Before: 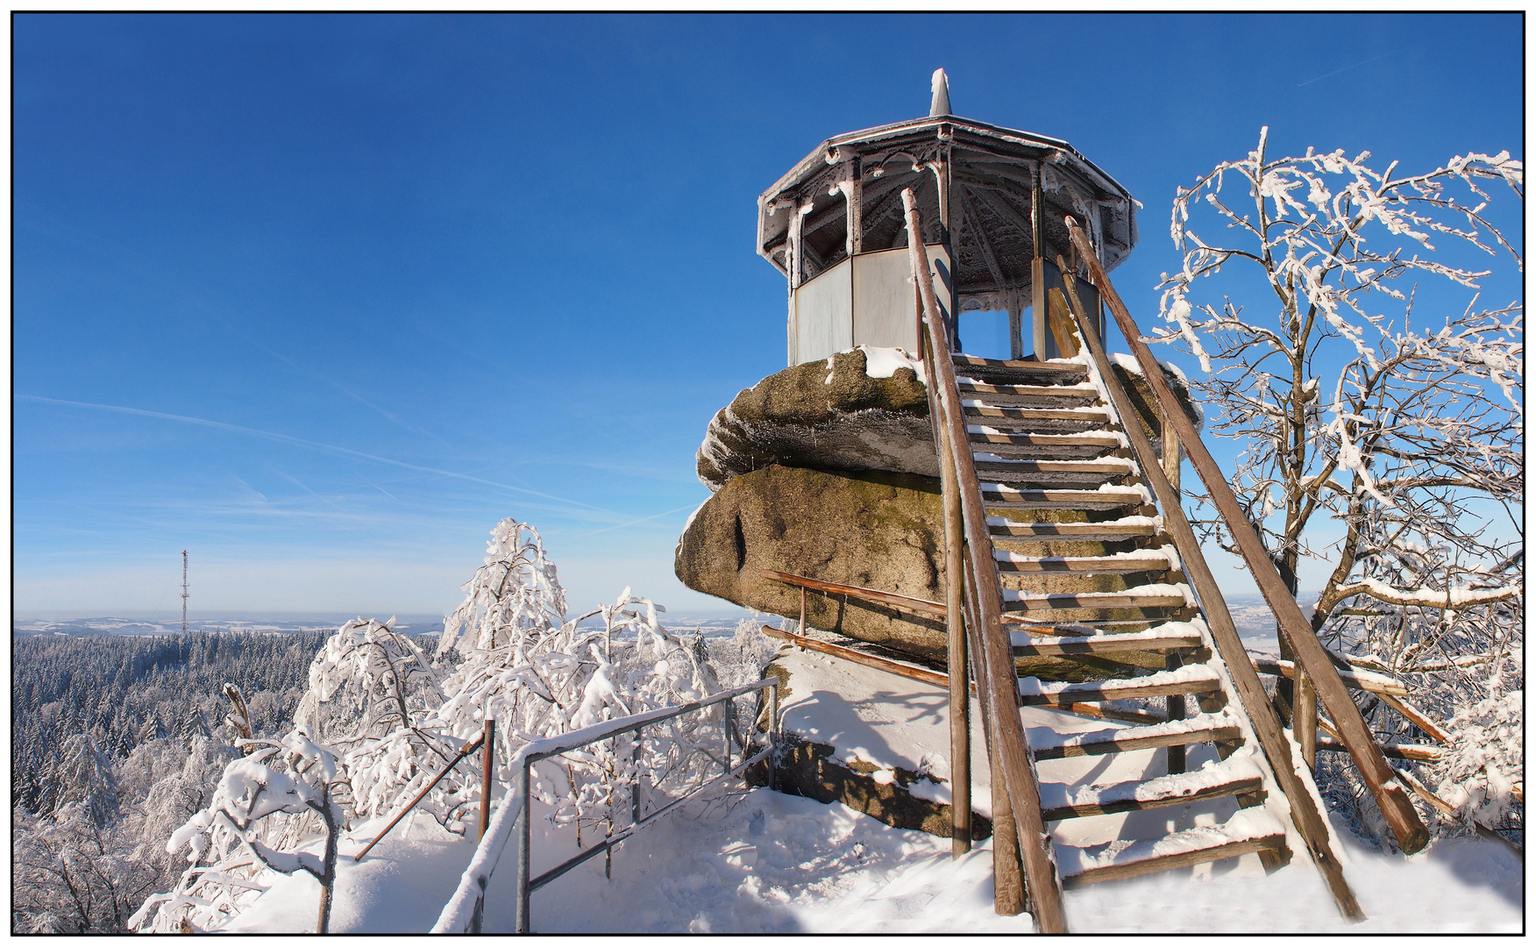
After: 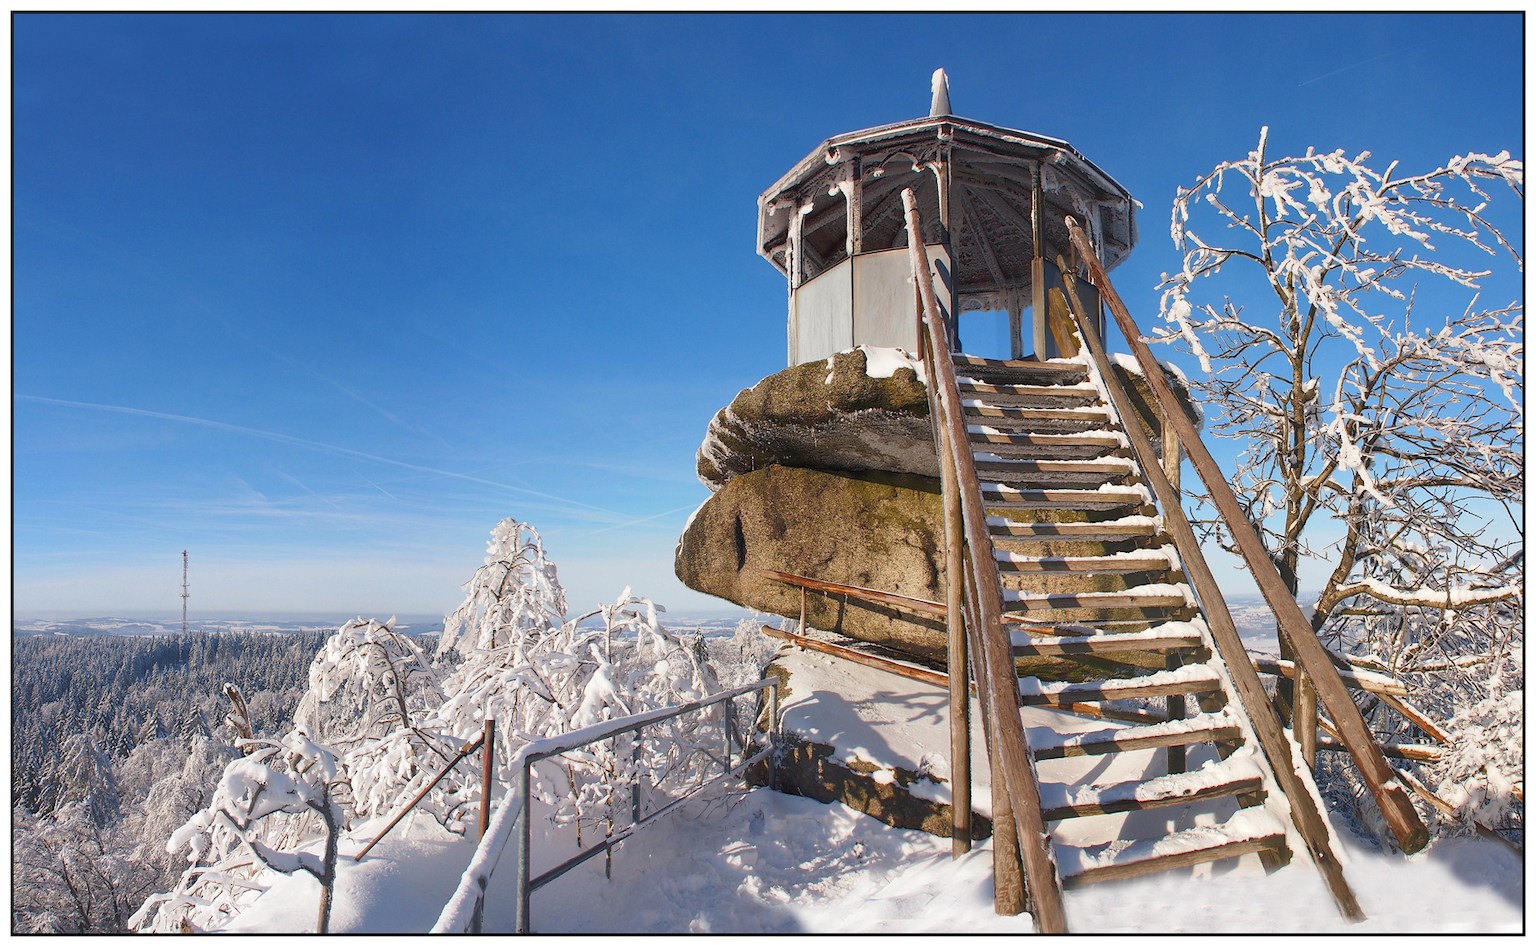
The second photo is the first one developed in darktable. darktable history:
rgb curve: curves: ch0 [(0, 0) (0.093, 0.159) (0.241, 0.265) (0.414, 0.42) (1, 1)], compensate middle gray true, preserve colors basic power
